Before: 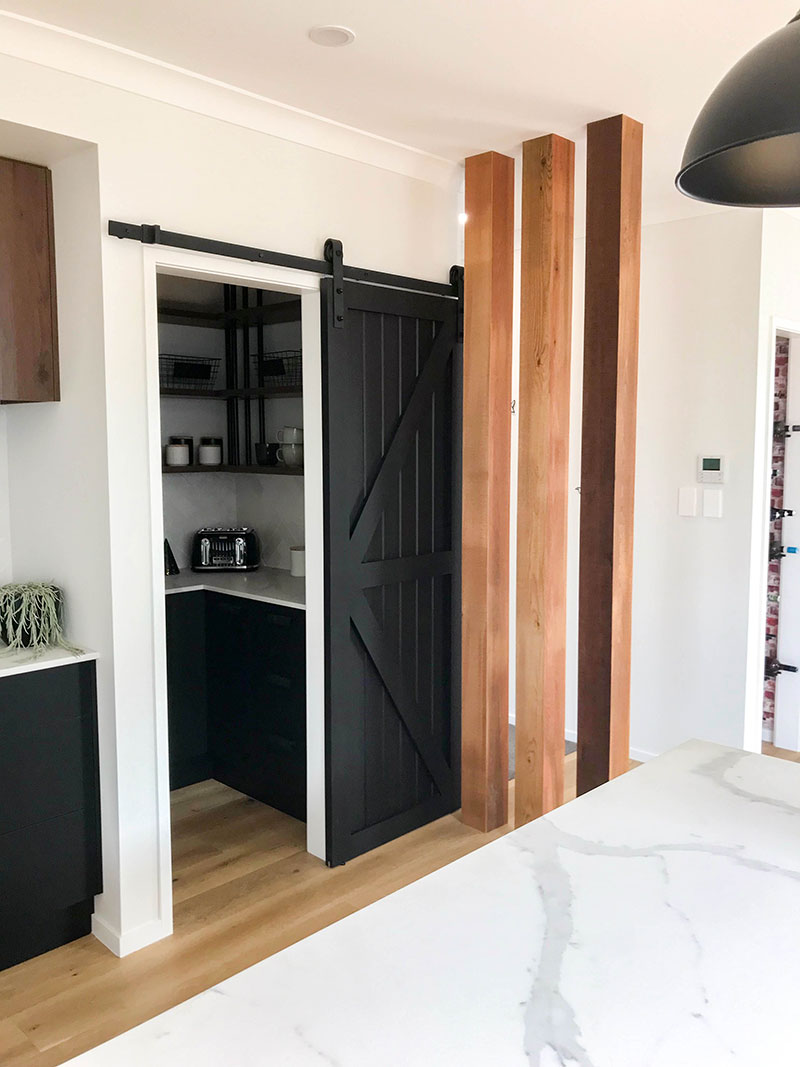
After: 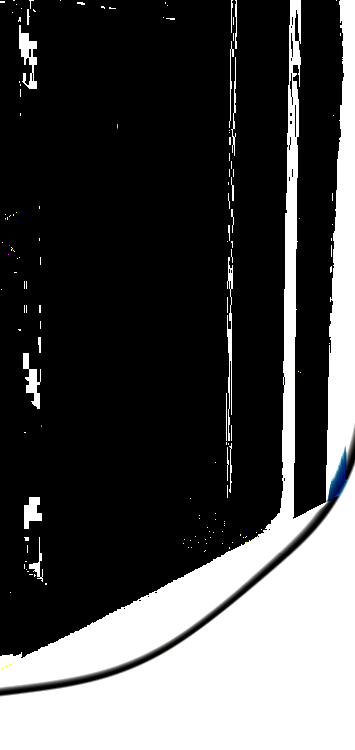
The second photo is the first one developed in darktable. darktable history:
sharpen: amount 0.2
color zones: curves: ch0 [(0, 0.5) (0.125, 0.4) (0.25, 0.5) (0.375, 0.4) (0.5, 0.4) (0.625, 0.35) (0.75, 0.35) (0.875, 0.5)]; ch1 [(0, 0.35) (0.125, 0.45) (0.25, 0.35) (0.375, 0.35) (0.5, 0.35) (0.625, 0.35) (0.75, 0.45) (0.875, 0.35)]; ch2 [(0, 0.6) (0.125, 0.5) (0.25, 0.5) (0.375, 0.6) (0.5, 0.6) (0.625, 0.5) (0.75, 0.5) (0.875, 0.5)]
crop: left 35.432%, top 26.233%, right 20.145%, bottom 3.432%
shadows and highlights: shadows -70, highlights 35, soften with gaussian
exposure: black level correction 0.1, exposure 3 EV, compensate highlight preservation false
